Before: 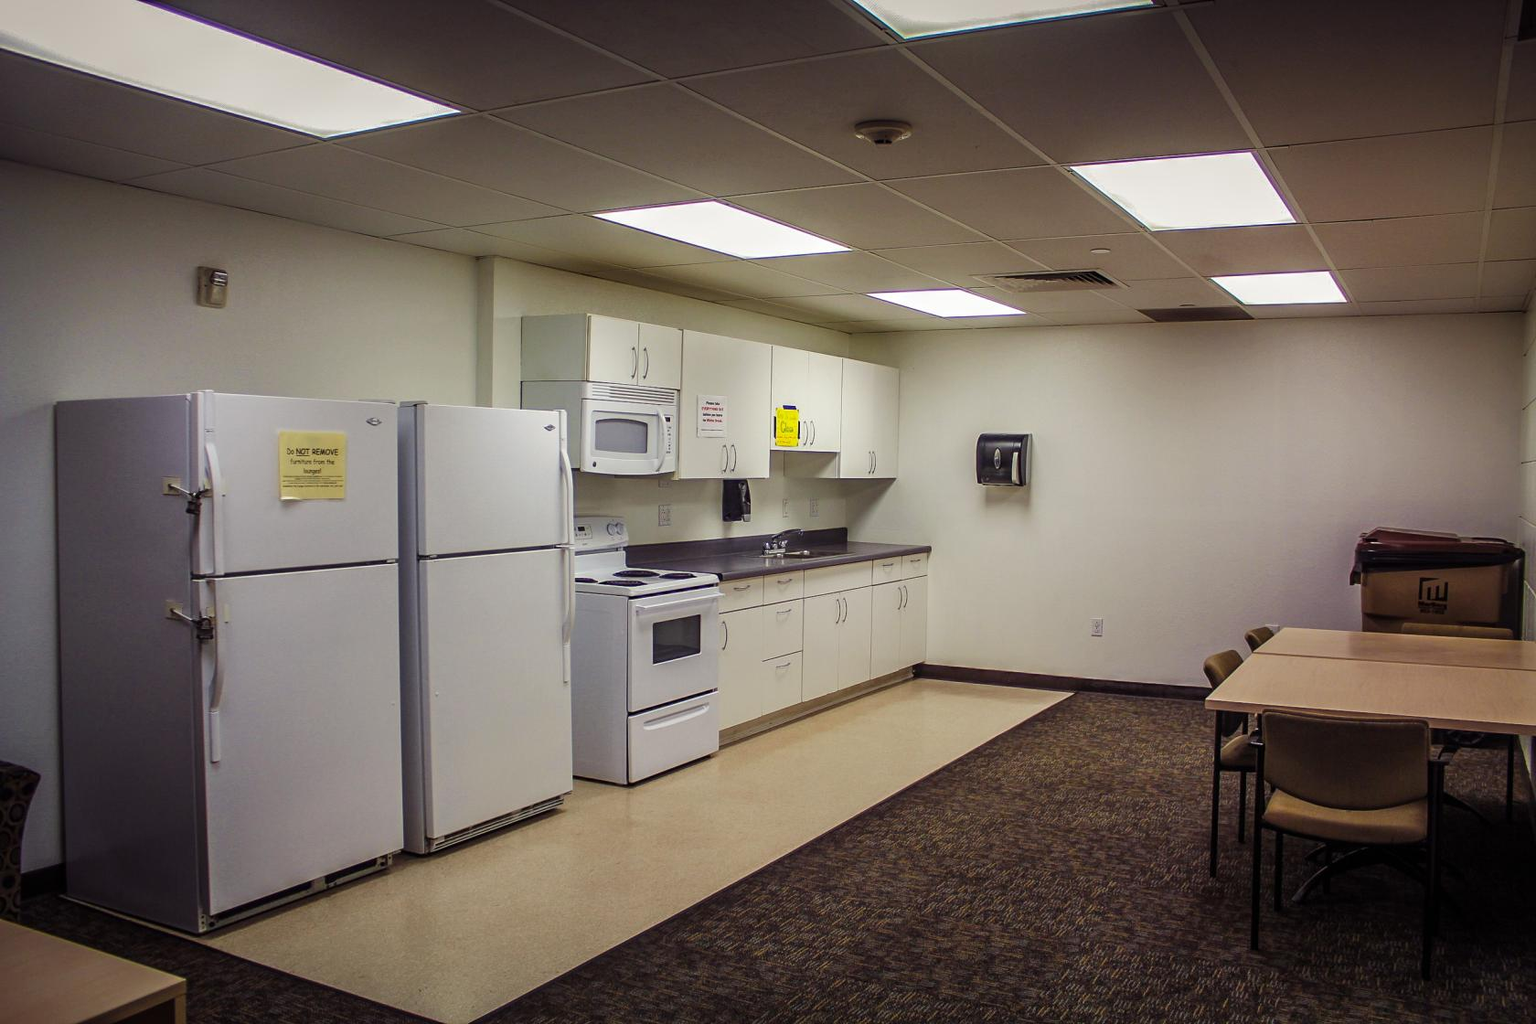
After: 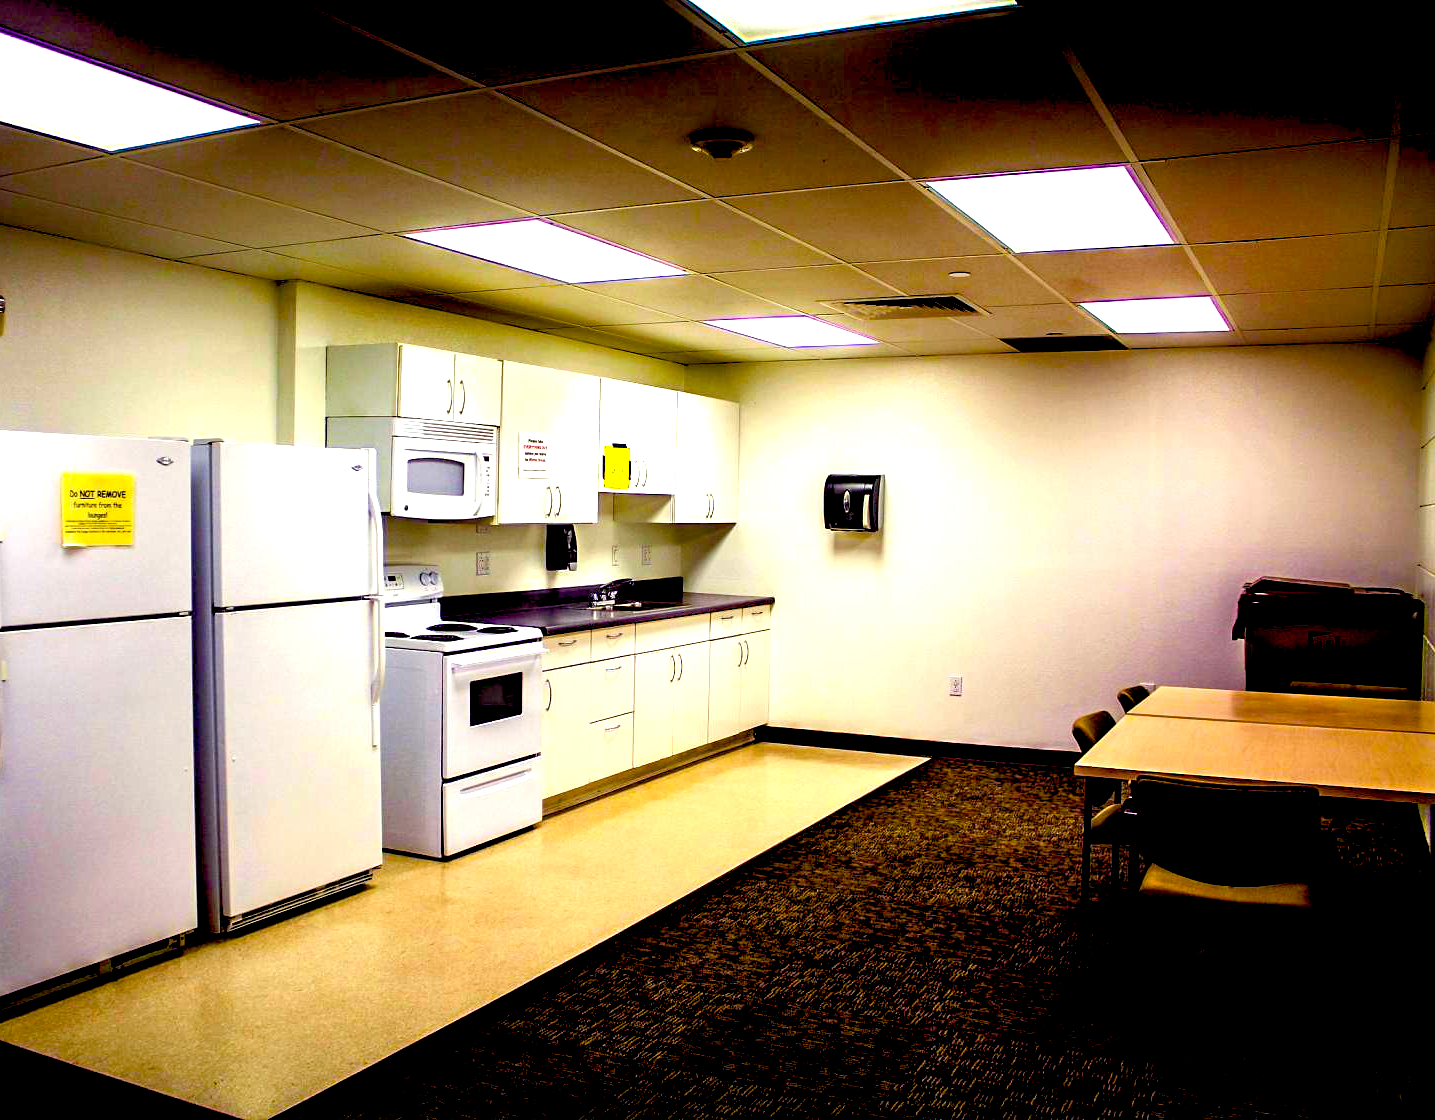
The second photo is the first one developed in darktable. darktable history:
color balance rgb: global offset › luminance -0.884%, linear chroma grading › shadows 31.588%, linear chroma grading › global chroma -1.758%, linear chroma grading › mid-tones 4.097%, perceptual saturation grading › global saturation 19.847%, perceptual brilliance grading › highlights 14.249%, perceptual brilliance grading › shadows -19.014%, global vibrance 45.394%
exposure: black level correction 0.037, exposure 0.906 EV, compensate exposure bias true, compensate highlight preservation false
crop and rotate: left 14.529%
